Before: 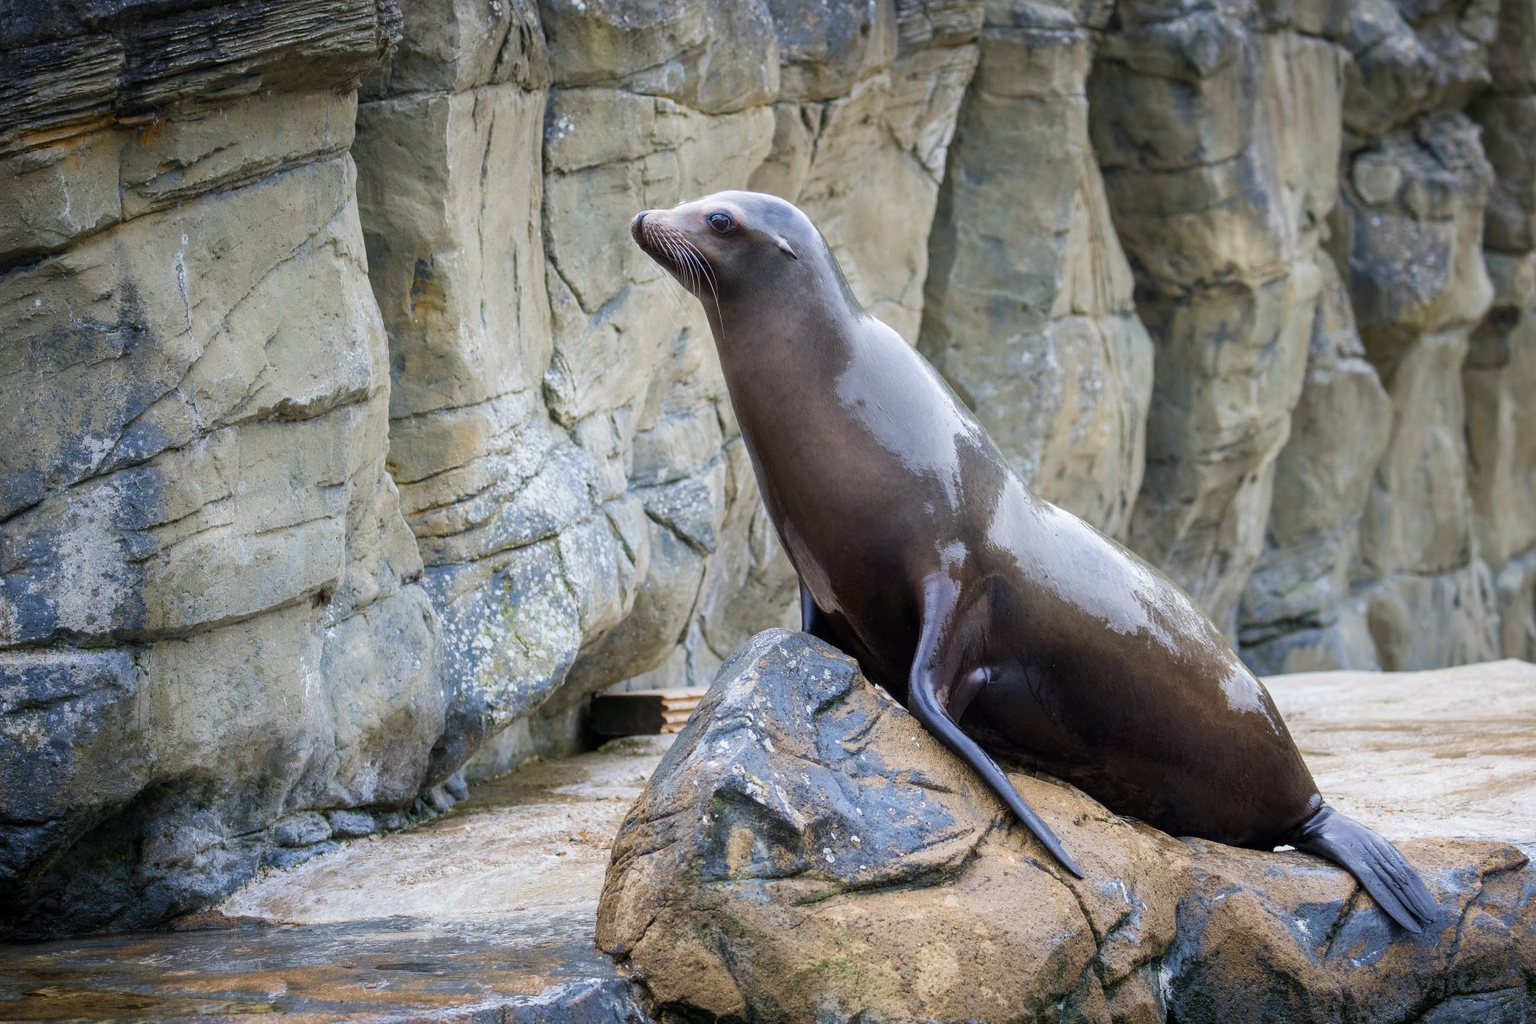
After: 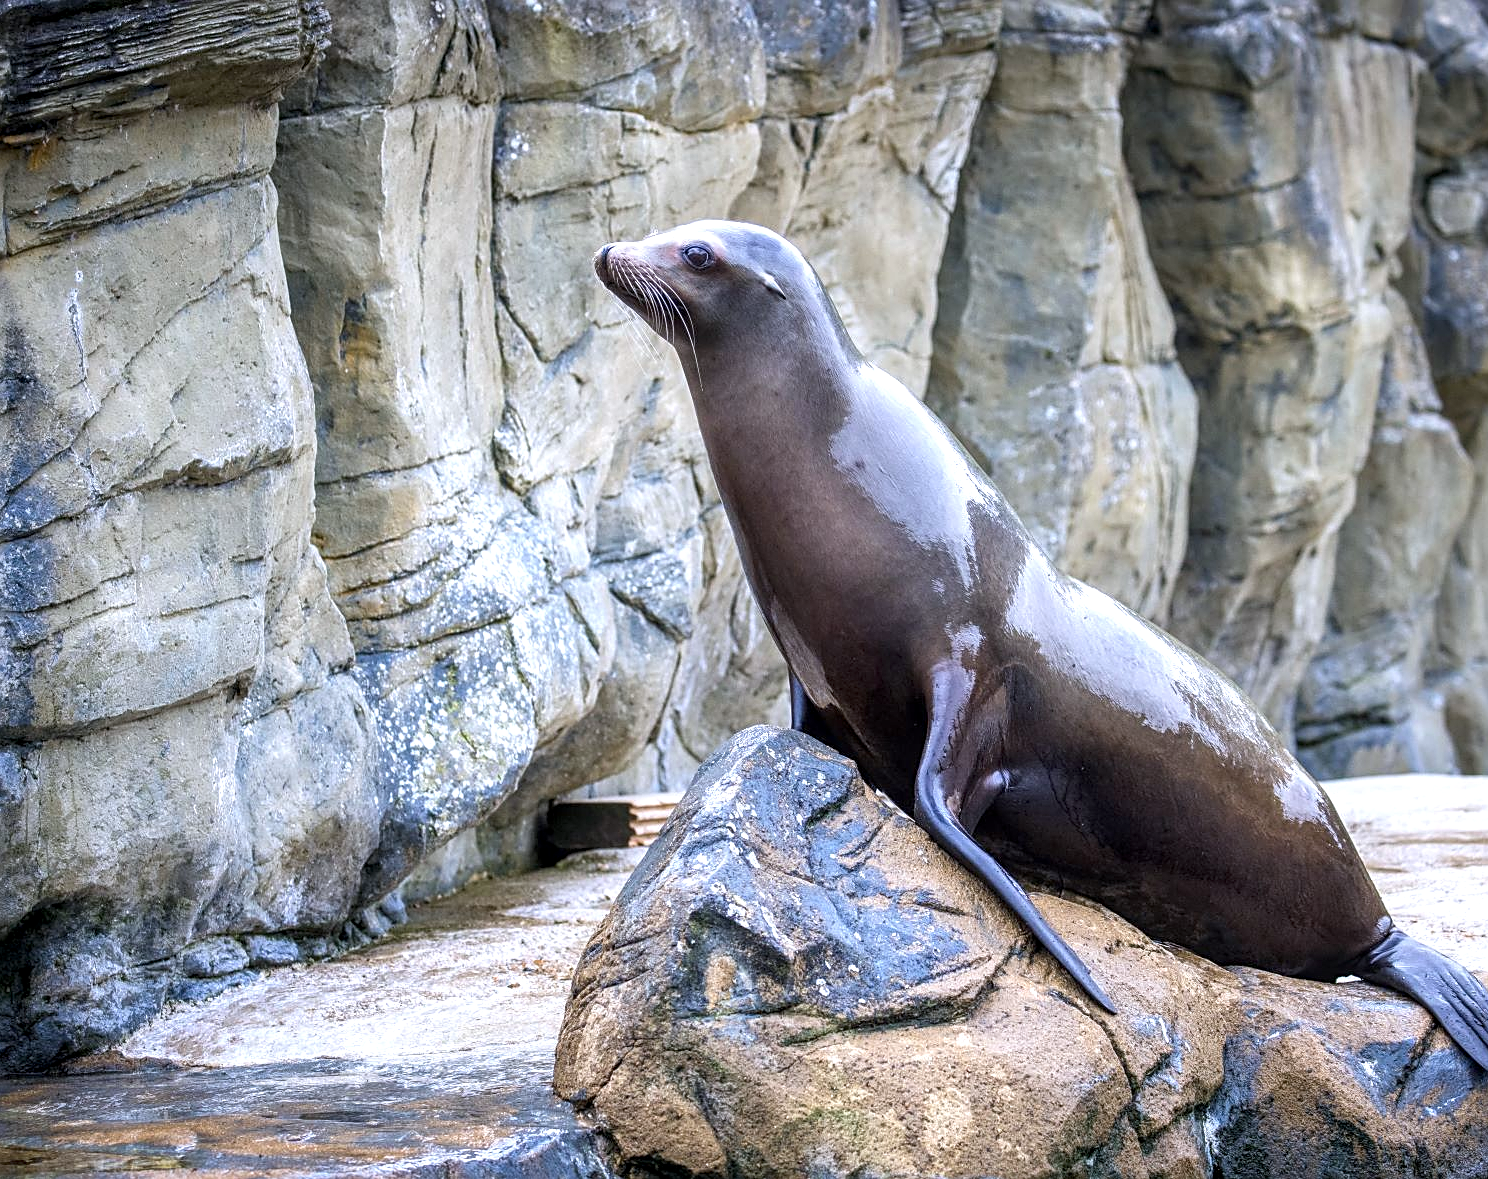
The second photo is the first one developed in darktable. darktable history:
crop: left 7.598%, right 7.873%
local contrast: detail 130%
white balance: emerald 1
shadows and highlights: shadows 37.27, highlights -28.18, soften with gaussian
sharpen: on, module defaults
exposure: black level correction 0.001, exposure 0.5 EV, compensate exposure bias true, compensate highlight preservation false
color calibration: illuminant as shot in camera, x 0.358, y 0.373, temperature 4628.91 K
